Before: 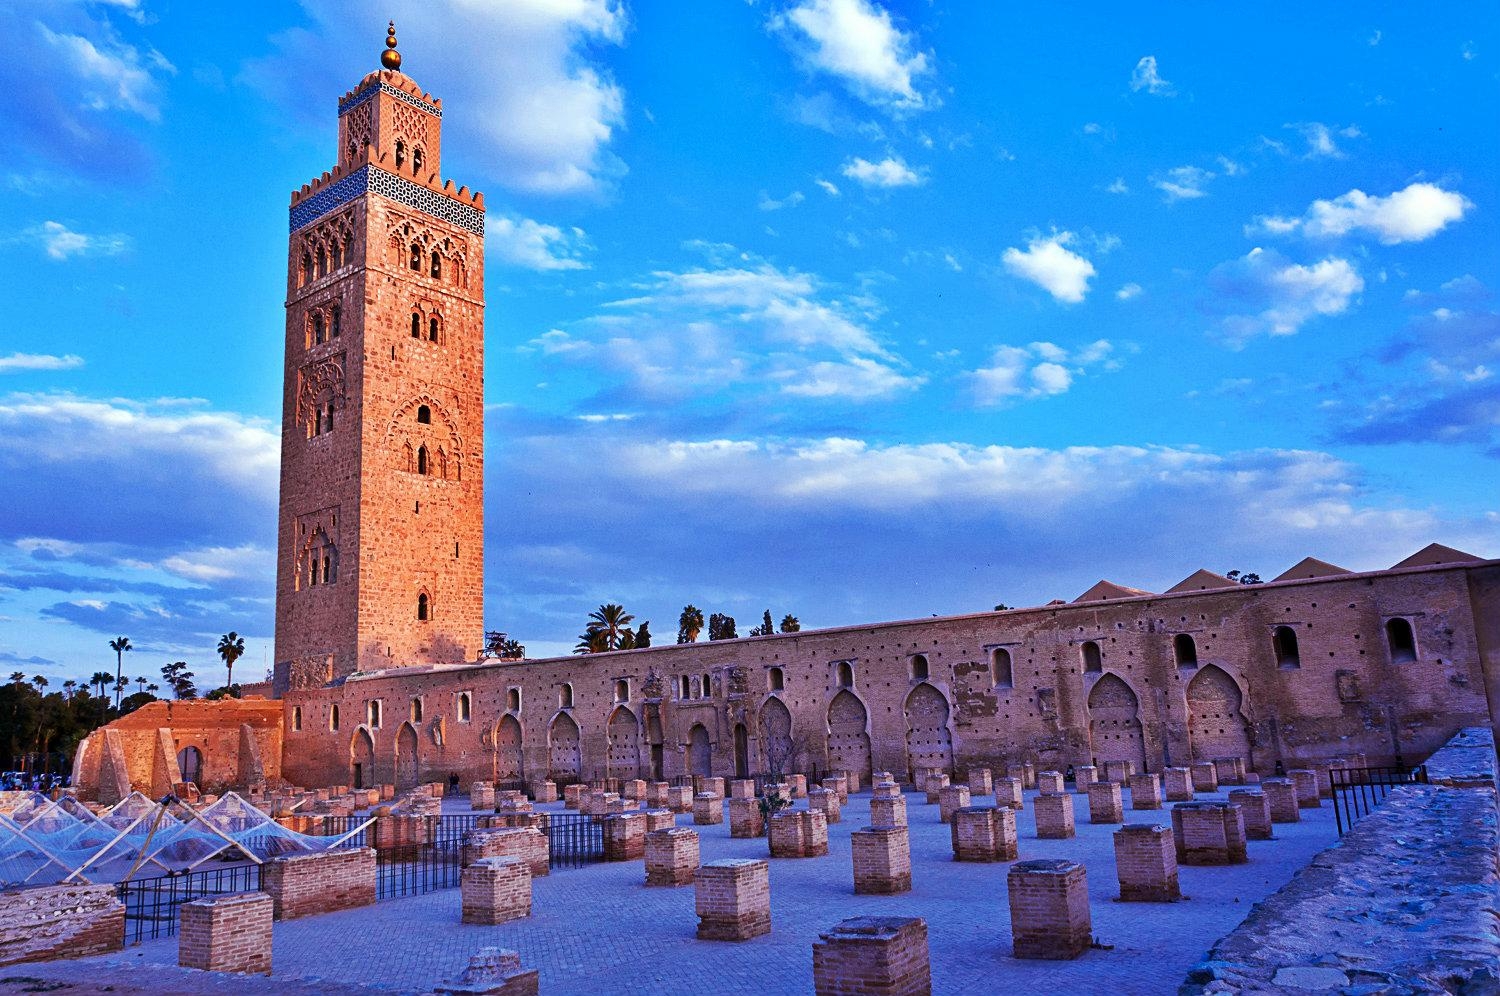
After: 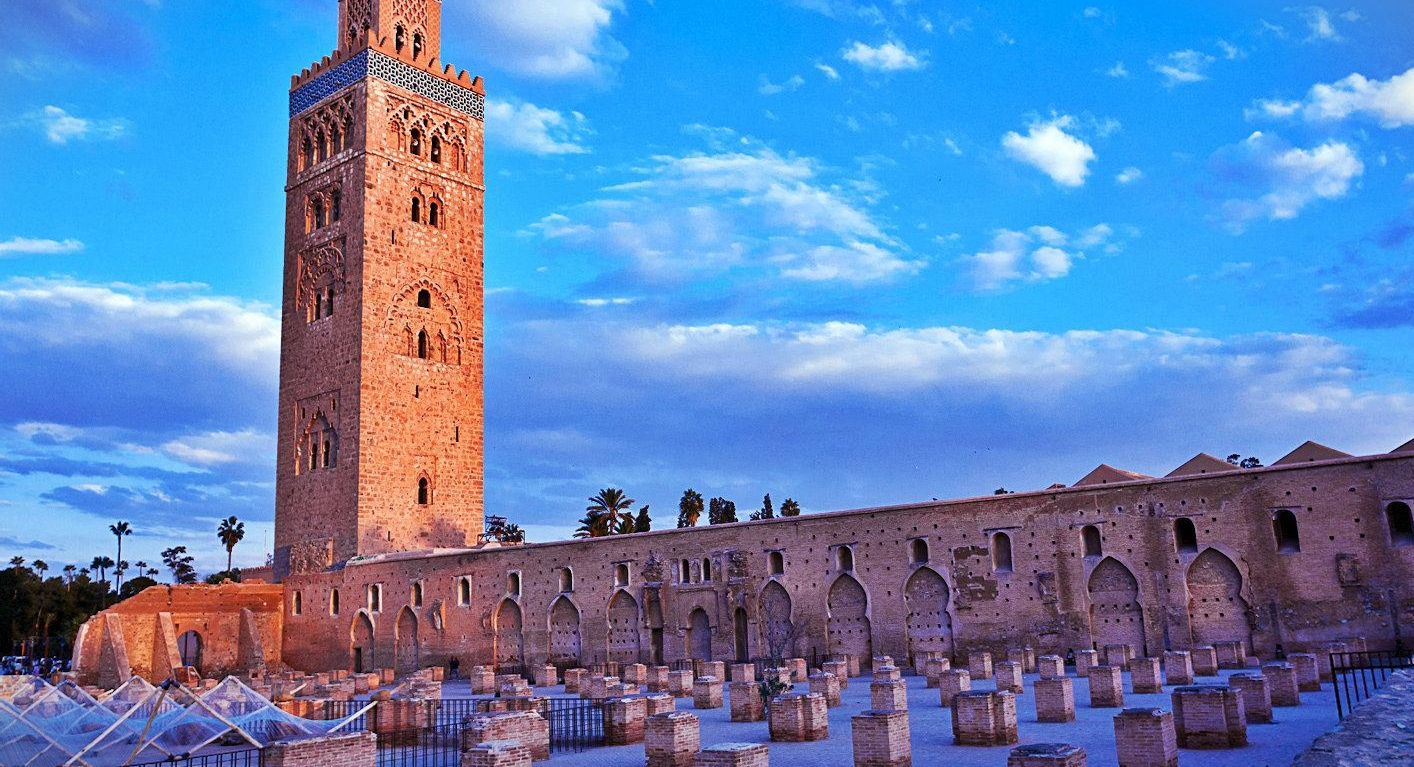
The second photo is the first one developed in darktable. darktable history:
vignetting: fall-off start 100%, brightness -0.406, saturation -0.3, width/height ratio 1.324, dithering 8-bit output, unbound false
crop and rotate: angle 0.03°, top 11.643%, right 5.651%, bottom 11.189%
